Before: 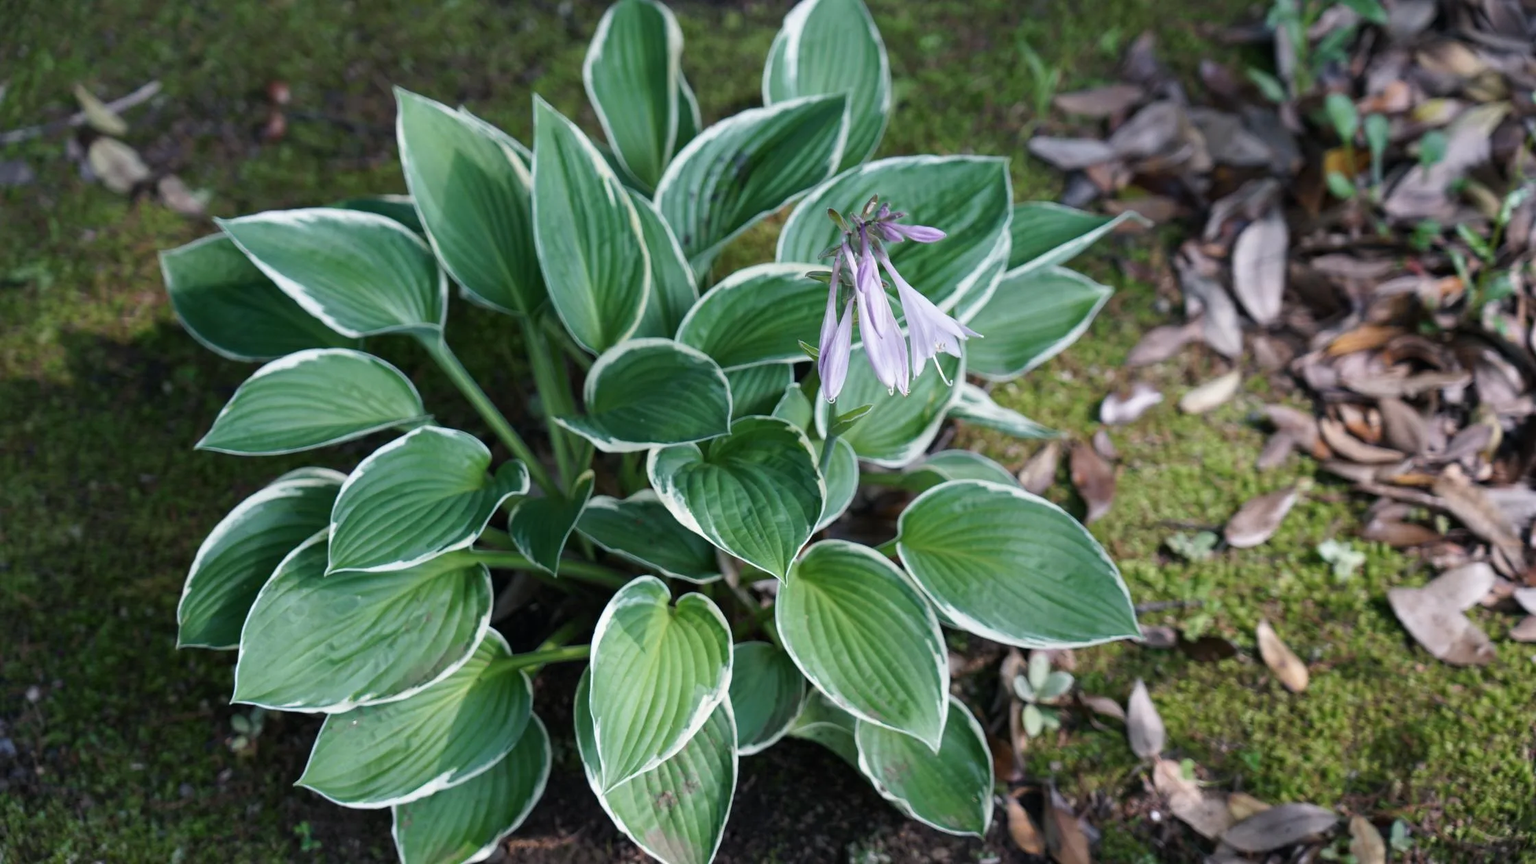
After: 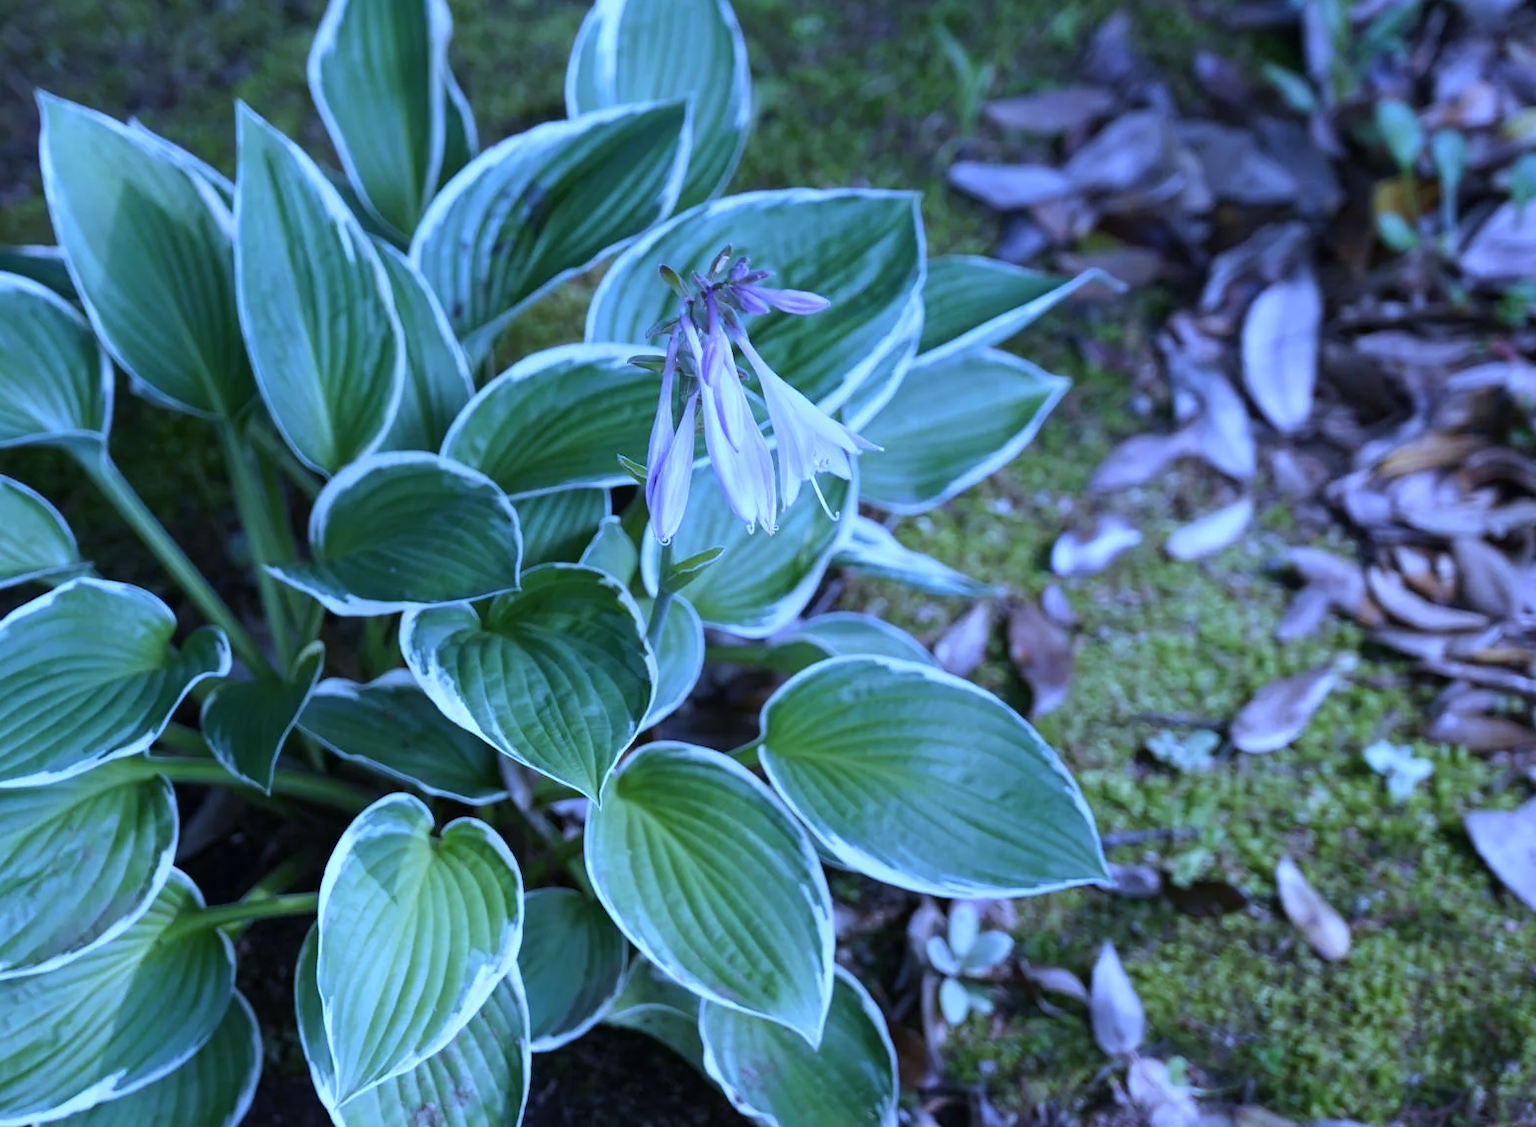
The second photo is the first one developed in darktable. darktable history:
crop and rotate: left 24.034%, top 2.838%, right 6.406%, bottom 6.299%
white balance: red 0.766, blue 1.537
